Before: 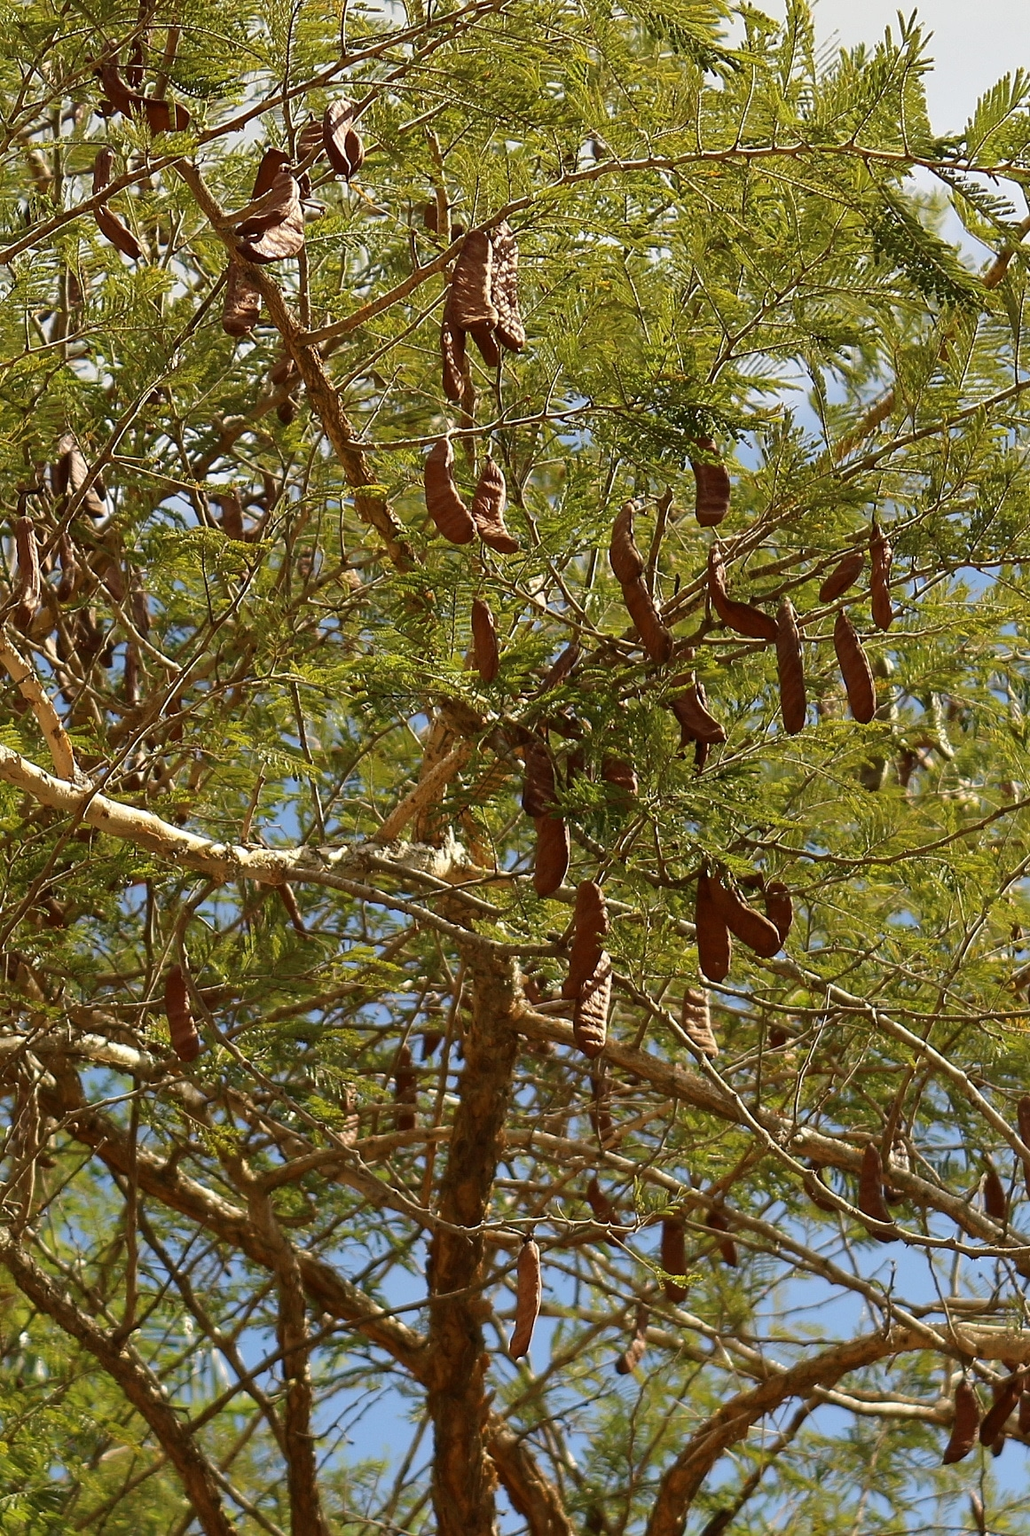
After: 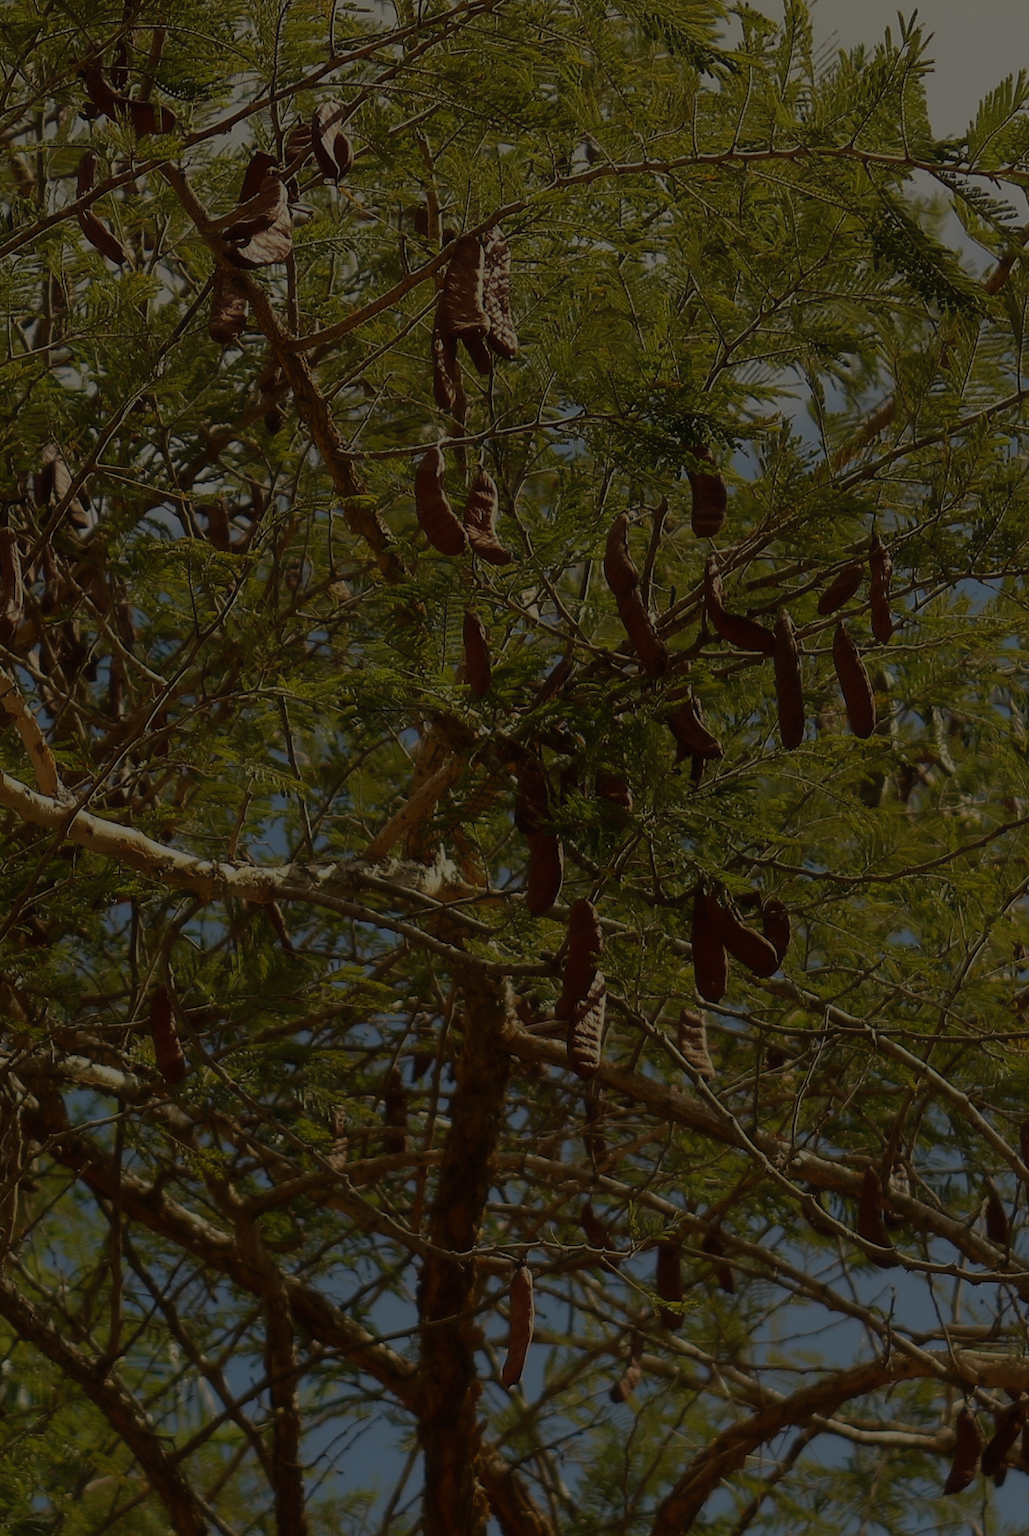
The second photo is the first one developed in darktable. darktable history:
crop: left 1.743%, right 0.268%, bottom 2.011%
contrast equalizer: octaves 7, y [[0.502, 0.505, 0.512, 0.529, 0.564, 0.588], [0.5 ×6], [0.502, 0.505, 0.512, 0.529, 0.564, 0.588], [0, 0.001, 0.001, 0.004, 0.008, 0.011], [0, 0.001, 0.001, 0.004, 0.008, 0.011]], mix -1
exposure: exposure -2.446 EV, compensate highlight preservation false
white balance: red 1.029, blue 0.92
